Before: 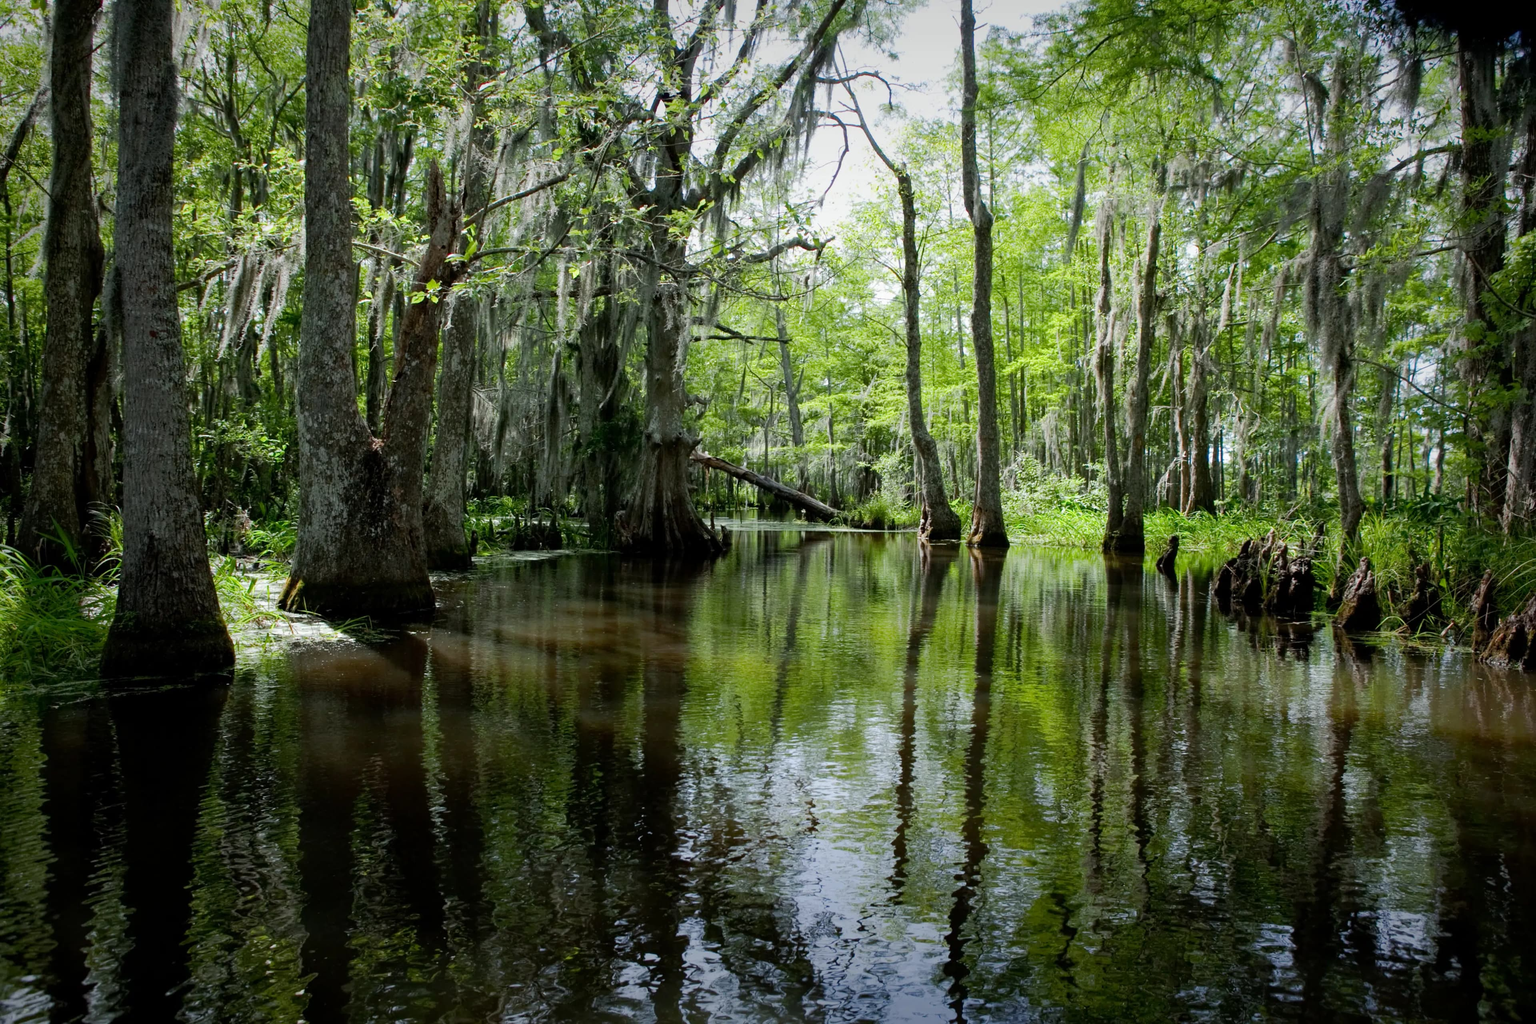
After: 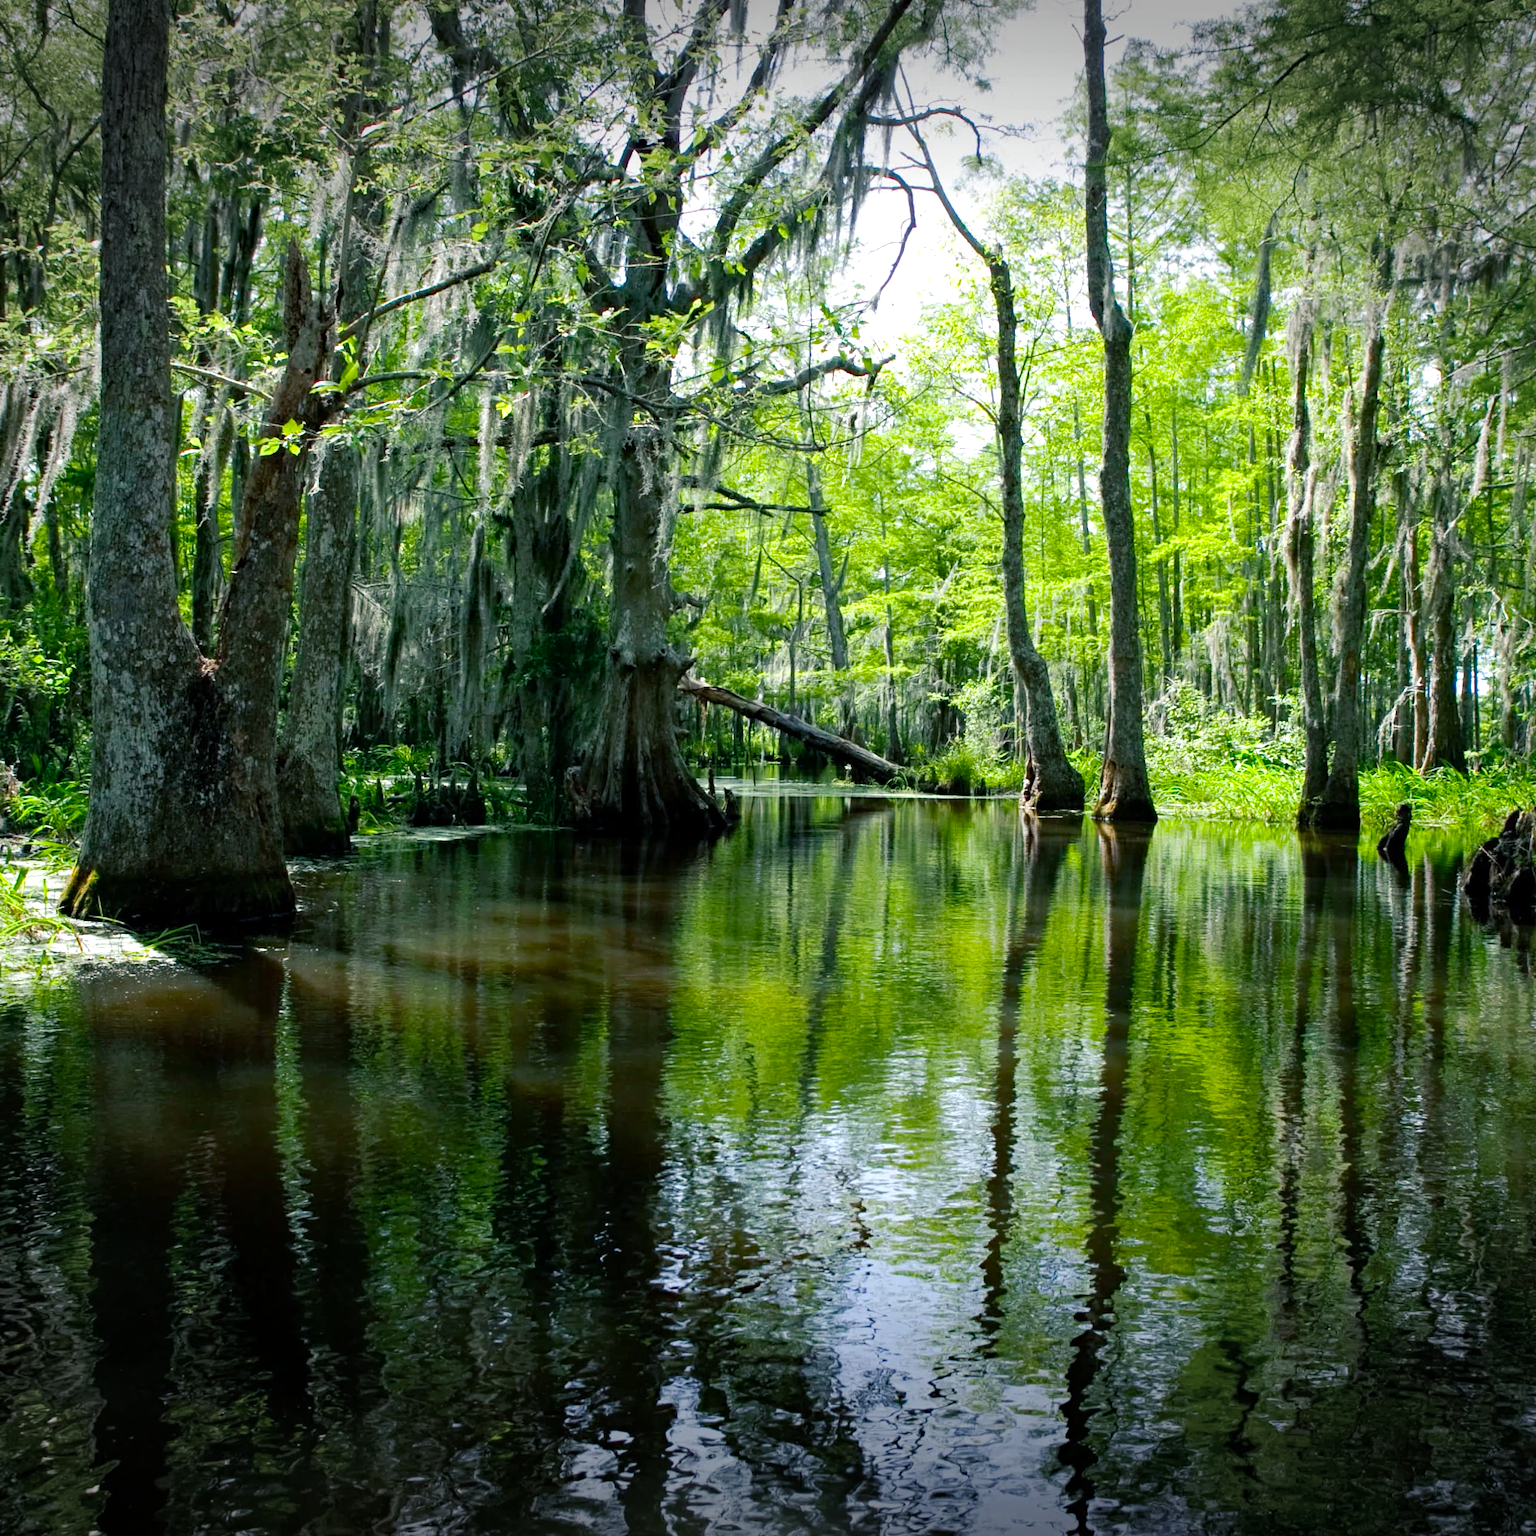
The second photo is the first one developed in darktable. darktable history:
haze removal: compatibility mode true, adaptive false
vignetting: fall-off start 100.95%, width/height ratio 1.324
crop and rotate: left 15.545%, right 17.79%
color balance rgb: shadows lift › chroma 7.412%, shadows lift › hue 246.44°, perceptual saturation grading › global saturation 19.415%, perceptual brilliance grading › global brilliance 12.548%
